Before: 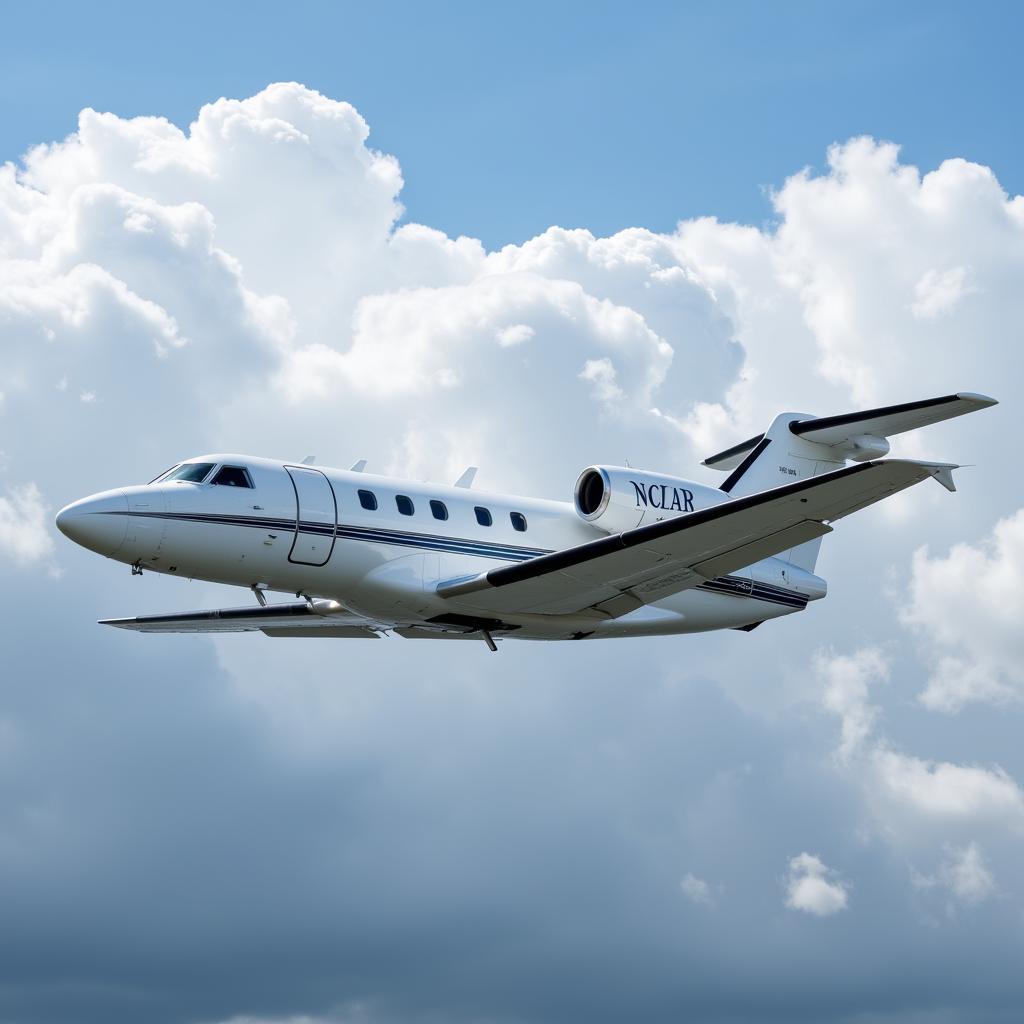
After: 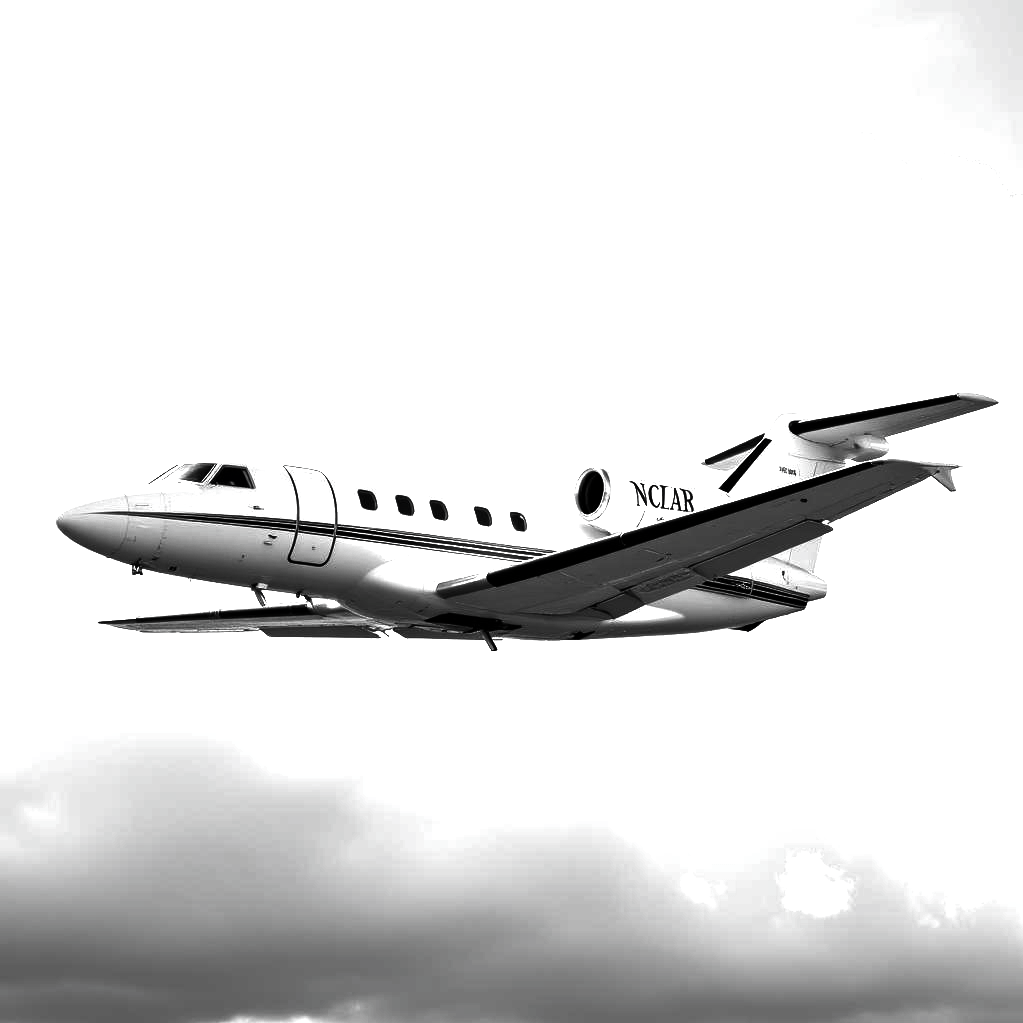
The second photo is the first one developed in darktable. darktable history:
exposure: black level correction 0, exposure 1.2 EV, compensate highlight preservation false
contrast brightness saturation: contrast -0.035, brightness -0.586, saturation -0.996
color balance rgb: highlights gain › luminance 6.669%, highlights gain › chroma 1.94%, highlights gain › hue 91.16°, perceptual saturation grading › global saturation 25.805%, perceptual brilliance grading › global brilliance 10.816%, global vibrance 20%
crop: left 0.004%
